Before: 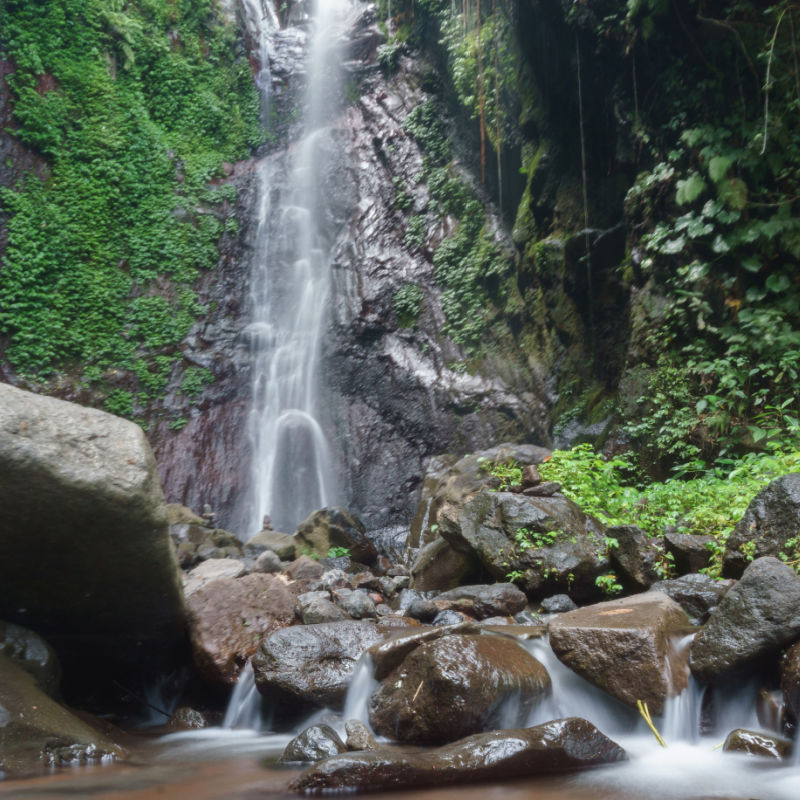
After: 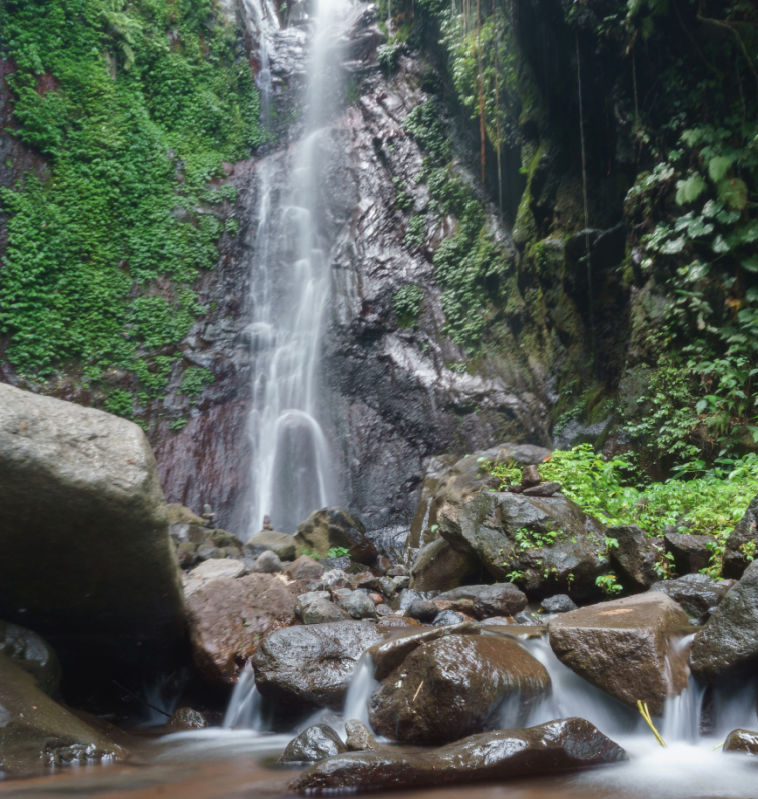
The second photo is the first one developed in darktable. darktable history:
crop and rotate: left 0%, right 5.15%
